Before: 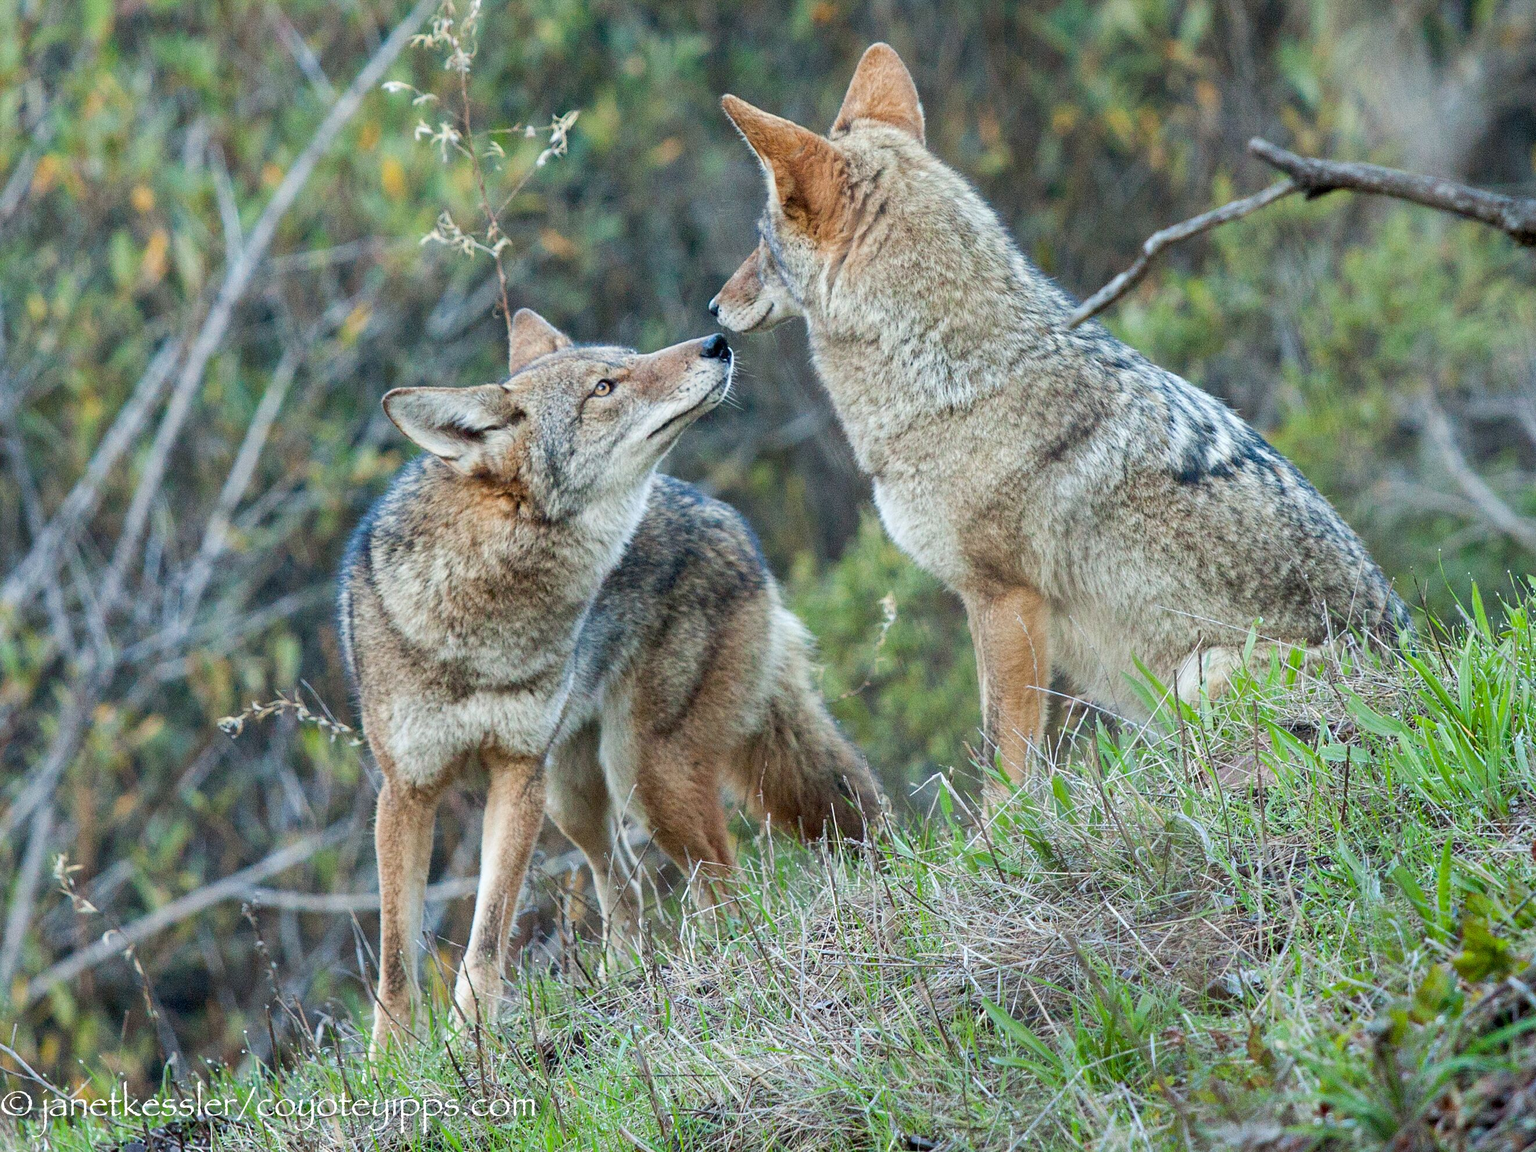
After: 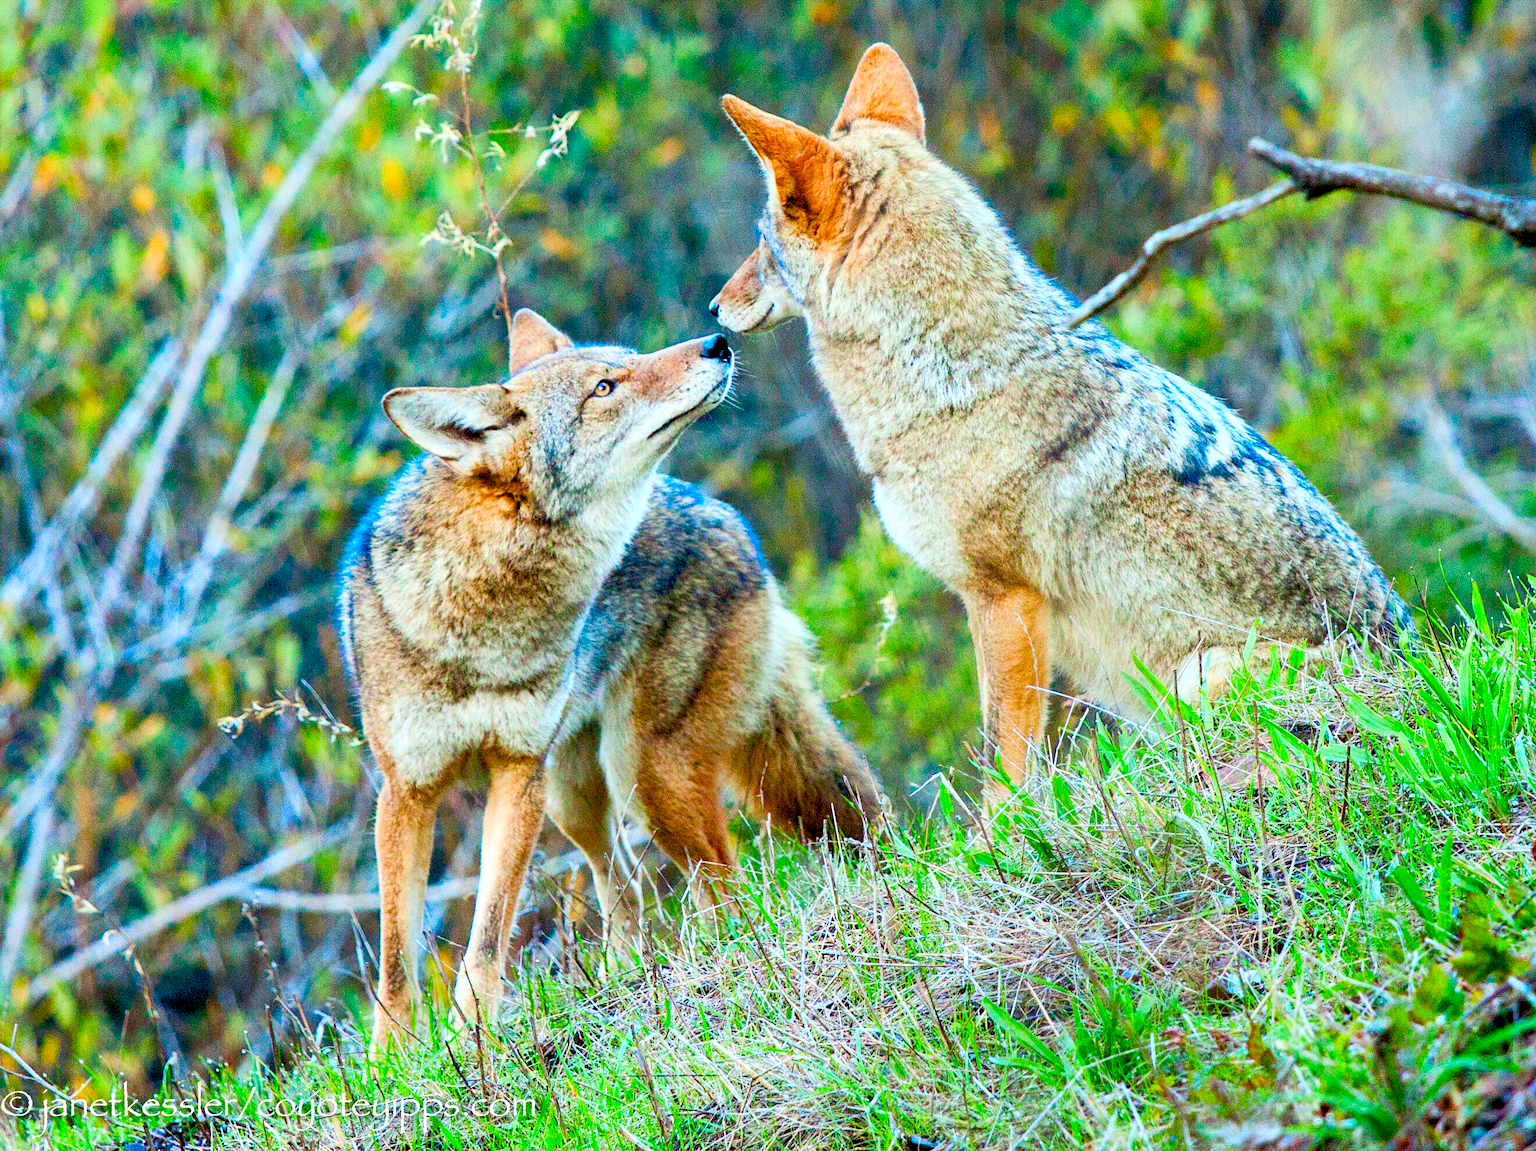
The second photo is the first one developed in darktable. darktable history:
color zones: curves: ch0 [(0.068, 0.464) (0.25, 0.5) (0.48, 0.508) (0.75, 0.536) (0.886, 0.476) (0.967, 0.456)]; ch1 [(0.066, 0.456) (0.25, 0.5) (0.616, 0.508) (0.746, 0.56) (0.934, 0.444)]
color balance rgb: shadows lift › luminance -9.41%, highlights gain › luminance 17.6%, global offset › luminance -1.45%, perceptual saturation grading › highlights -17.77%, perceptual saturation grading › mid-tones 33.1%, perceptual saturation grading › shadows 50.52%, global vibrance 24.22%
contrast brightness saturation: contrast 0.2, brightness 0.2, saturation 0.8
